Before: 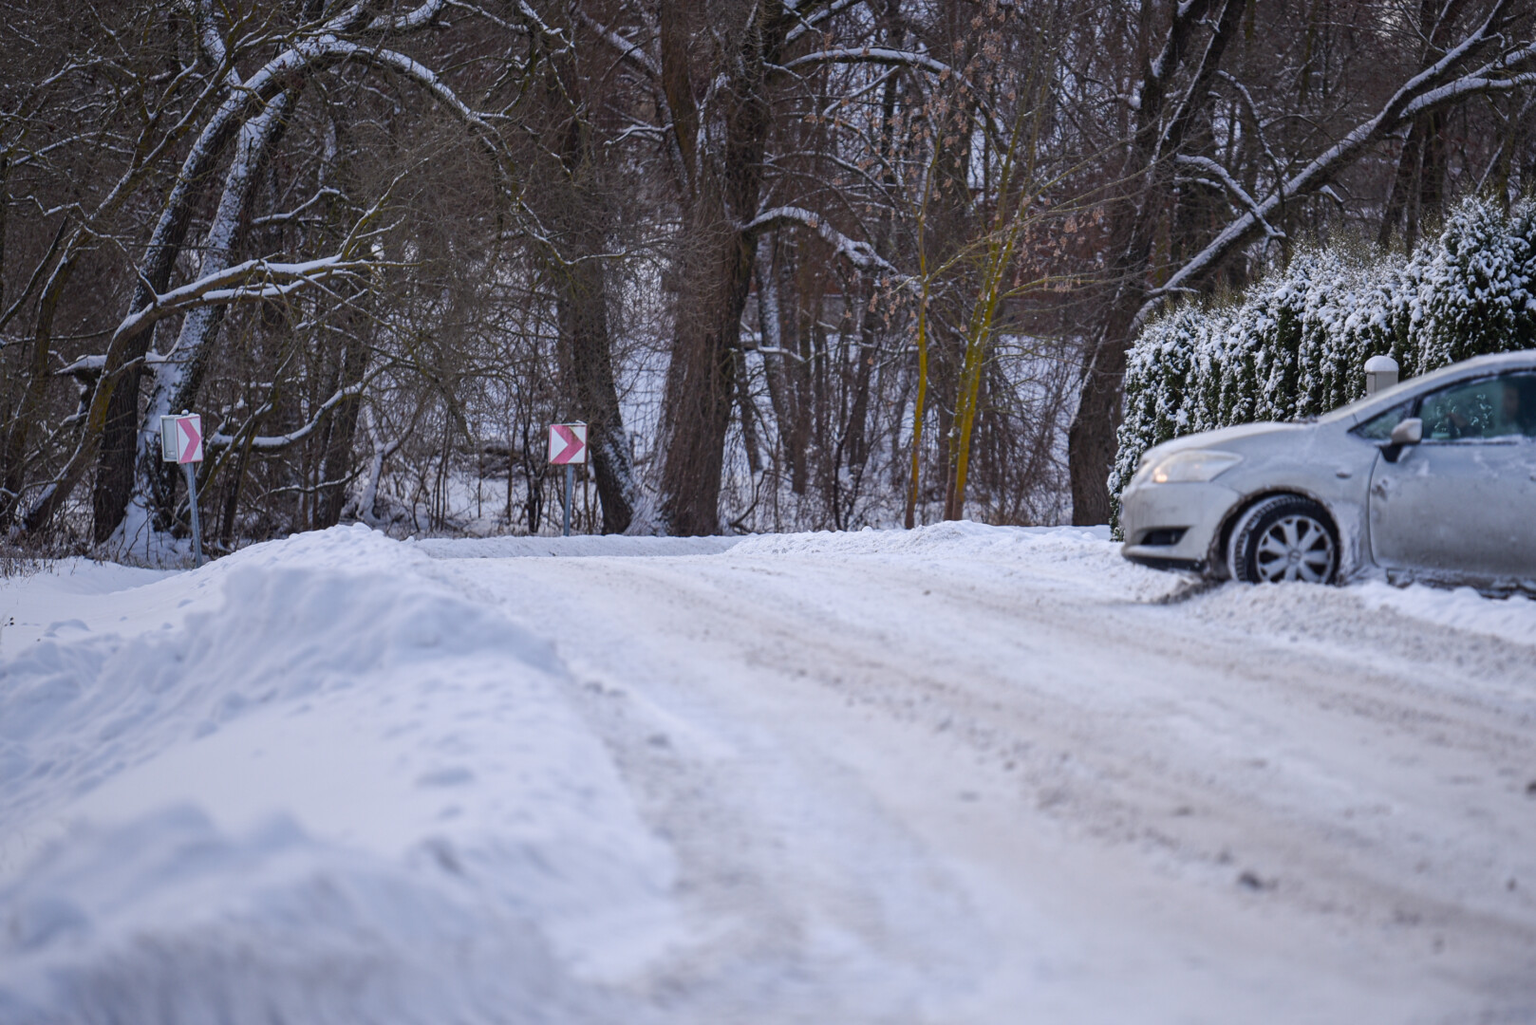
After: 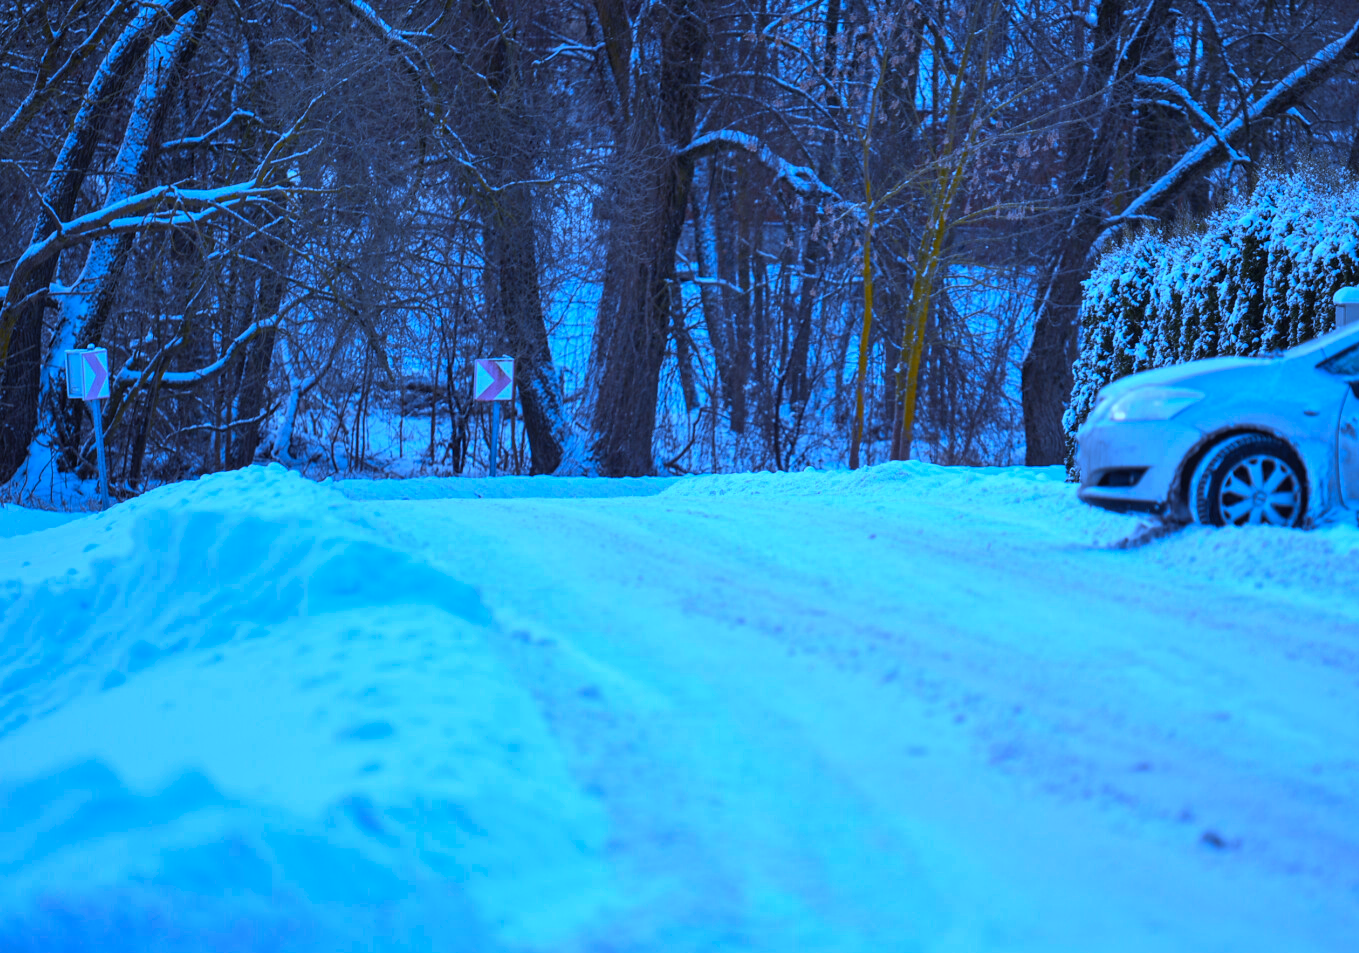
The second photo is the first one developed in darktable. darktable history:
crop: left 6.446%, top 8.188%, right 9.538%, bottom 3.548%
color zones: curves: ch1 [(0.263, 0.53) (0.376, 0.287) (0.487, 0.512) (0.748, 0.547) (1, 0.513)]; ch2 [(0.262, 0.45) (0.751, 0.477)], mix 31.98%
white balance: red 0.766, blue 1.537
